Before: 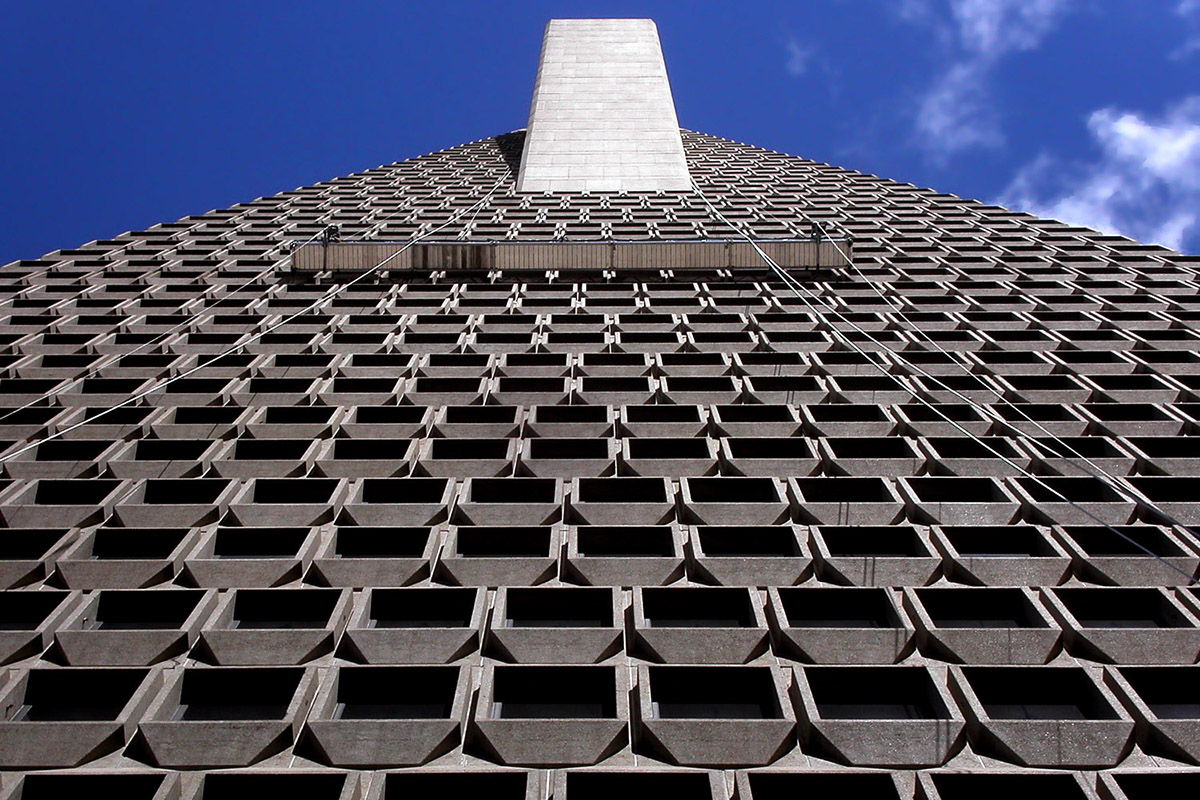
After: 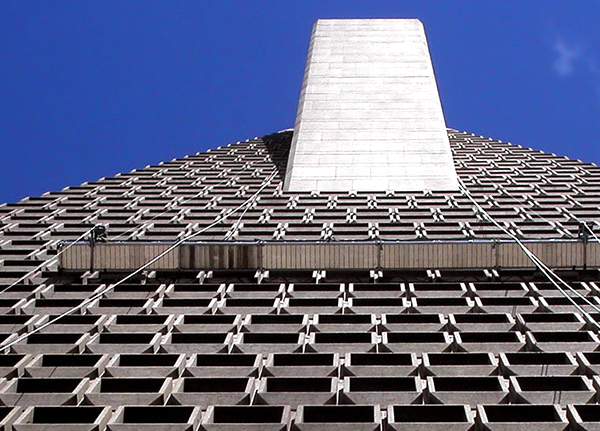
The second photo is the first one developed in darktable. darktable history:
exposure: exposure 0.201 EV, compensate highlight preservation false
crop: left 19.431%, right 30.532%, bottom 46.109%
